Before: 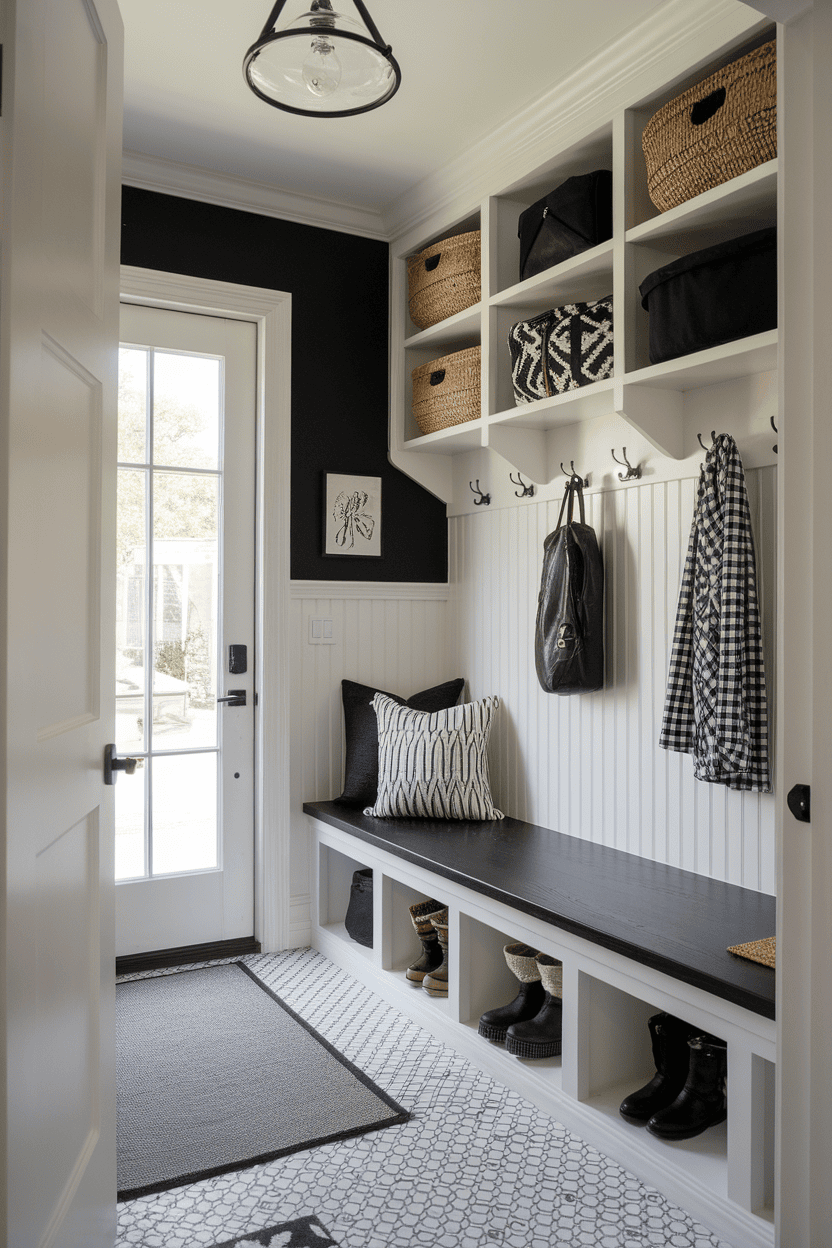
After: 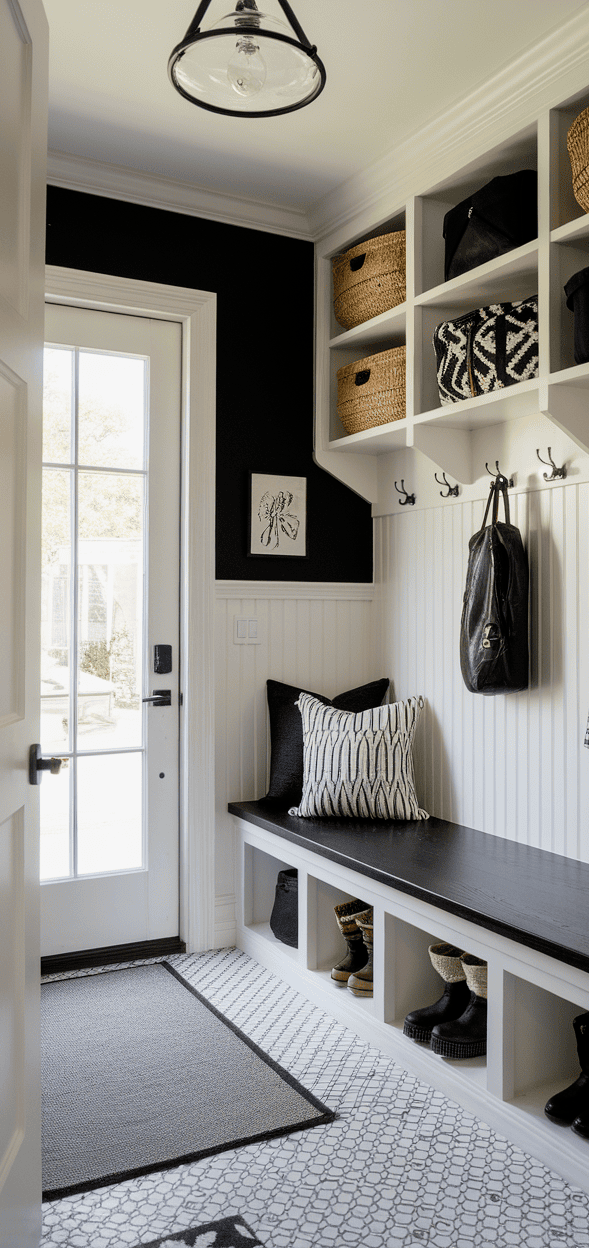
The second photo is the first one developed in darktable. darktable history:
crop and rotate: left 9.061%, right 20.142%
filmic rgb: black relative exposure -12 EV, white relative exposure 2.8 EV, threshold 3 EV, target black luminance 0%, hardness 8.06, latitude 70.41%, contrast 1.14, highlights saturation mix 10%, shadows ↔ highlights balance -0.388%, color science v4 (2020), iterations of high-quality reconstruction 10, contrast in shadows soft, contrast in highlights soft, enable highlight reconstruction true
